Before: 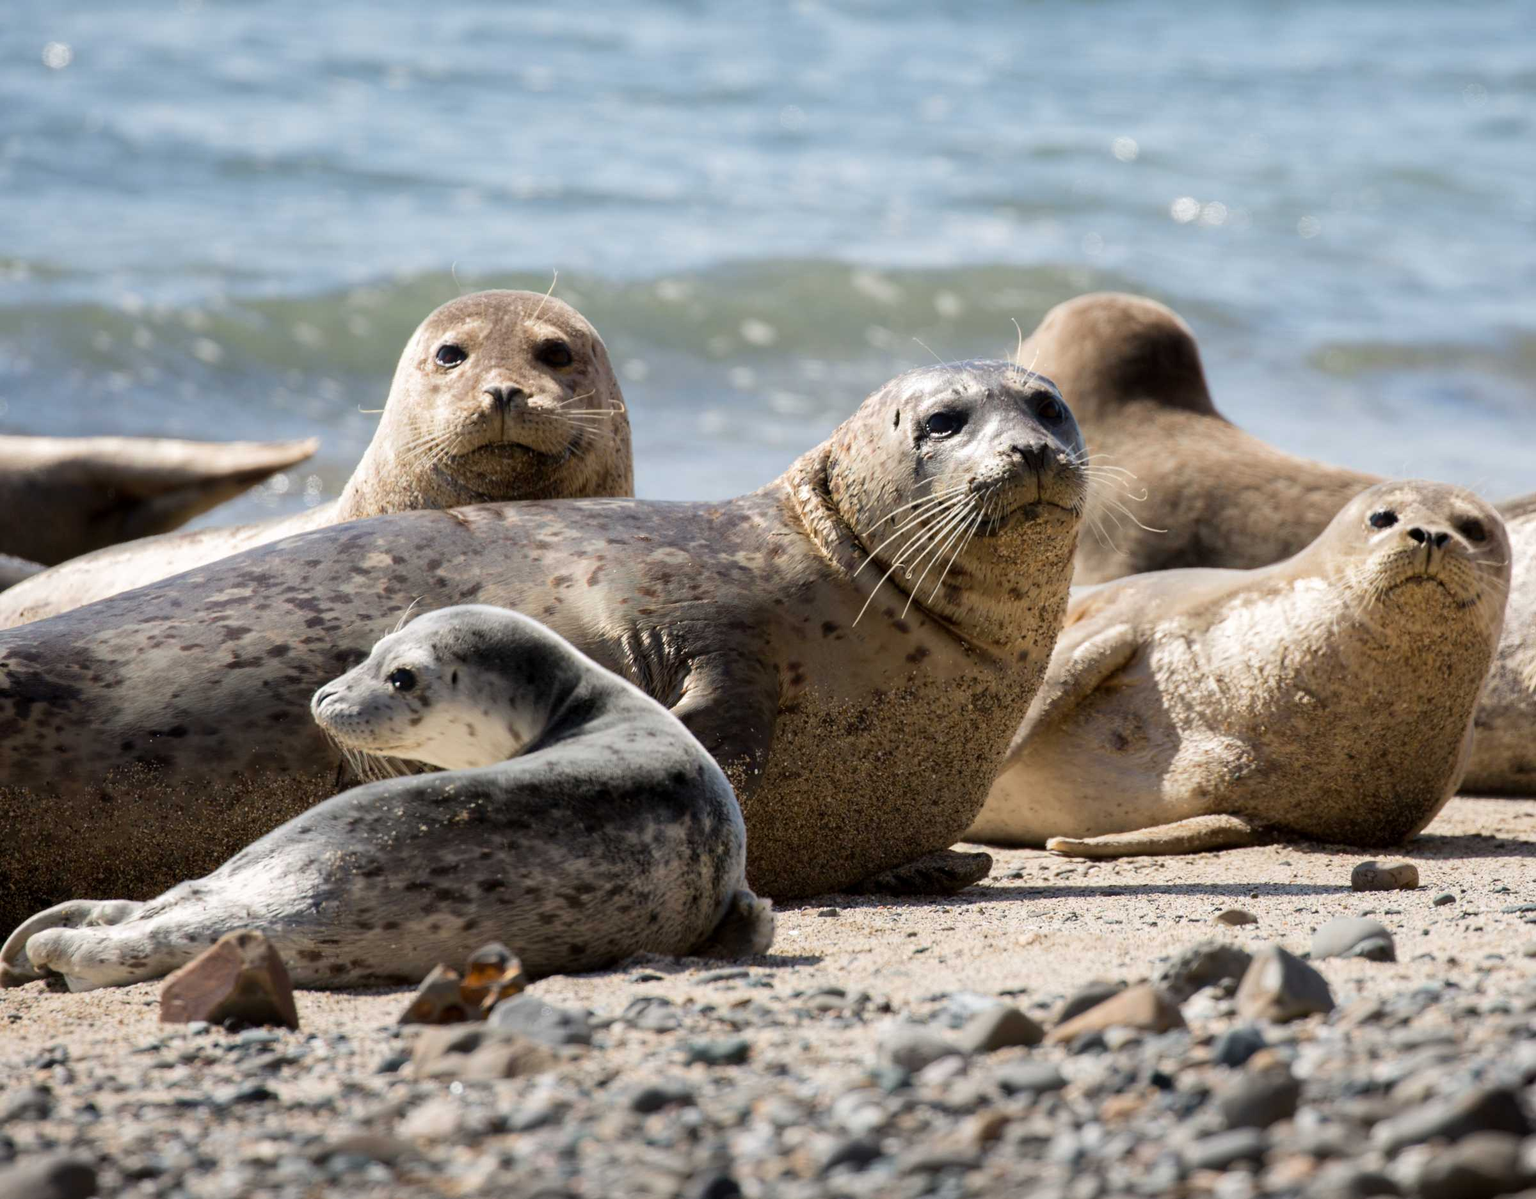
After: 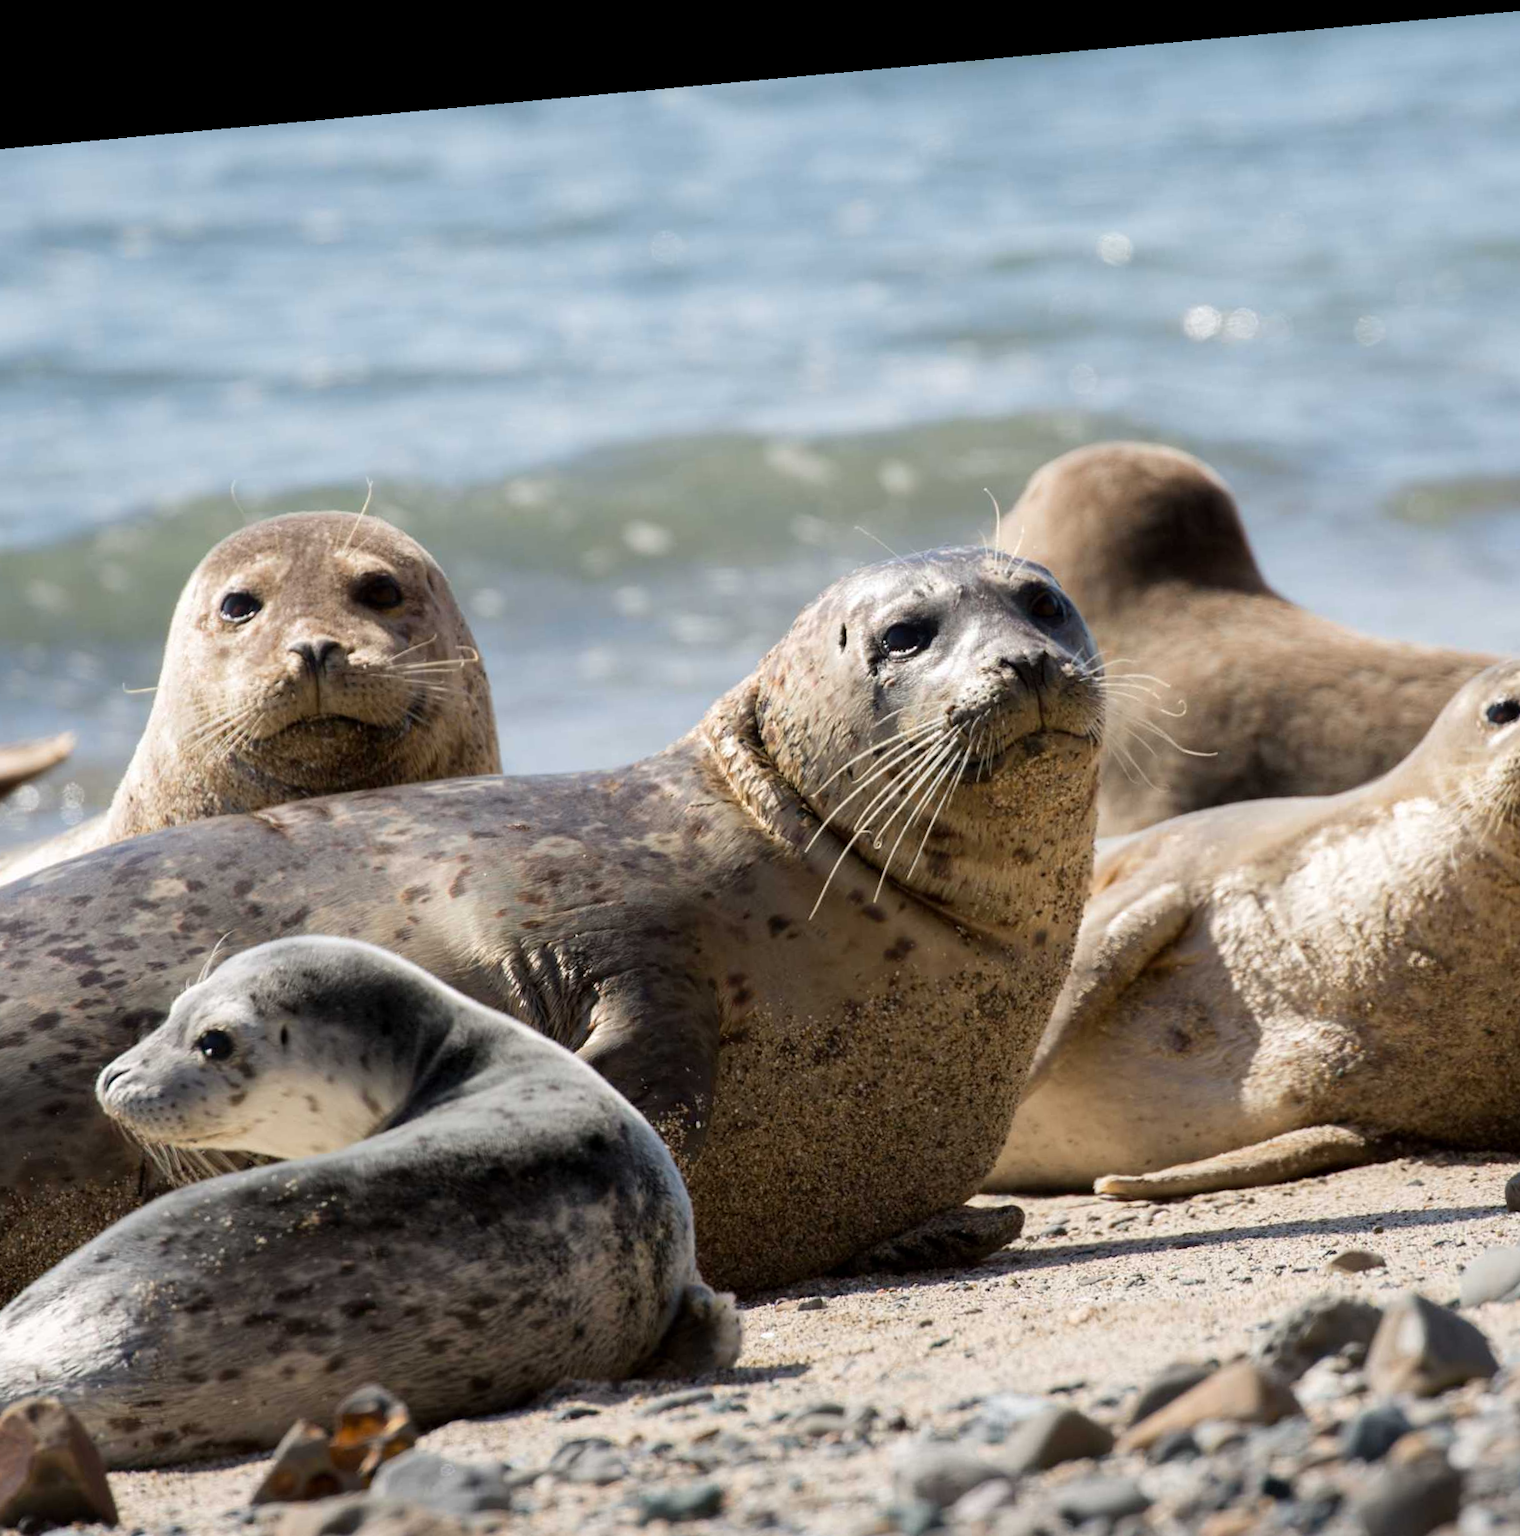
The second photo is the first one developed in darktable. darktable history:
crop: left 18.479%, right 12.2%, bottom 13.971%
rotate and perspective: rotation -5.2°, automatic cropping off
